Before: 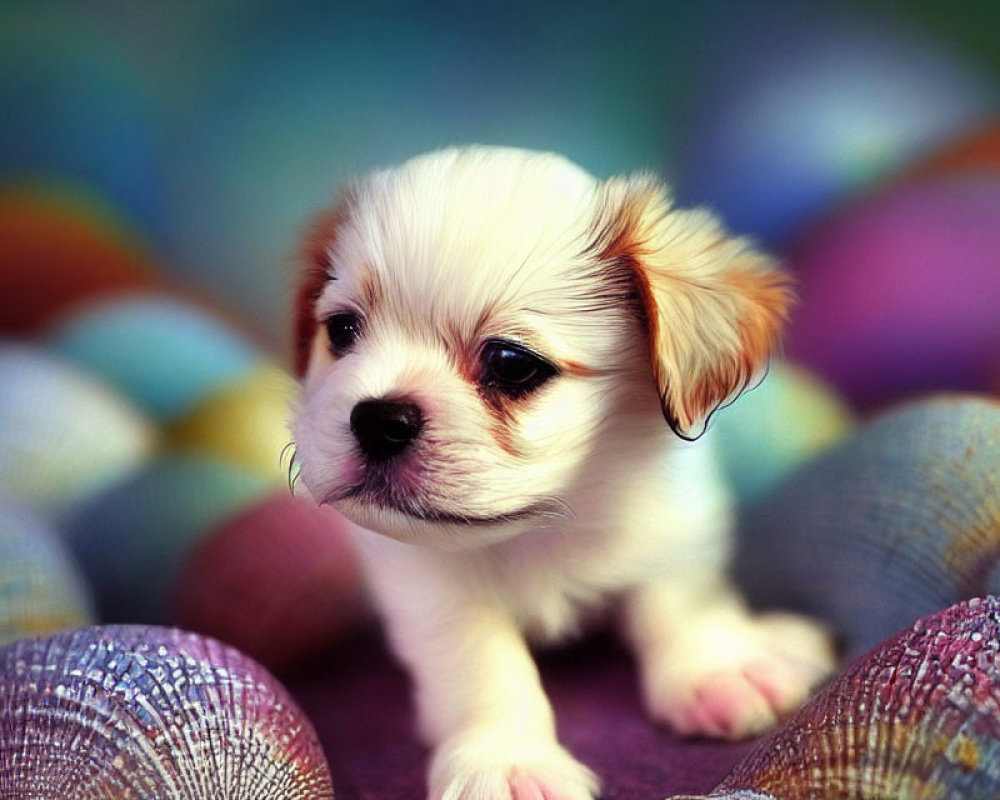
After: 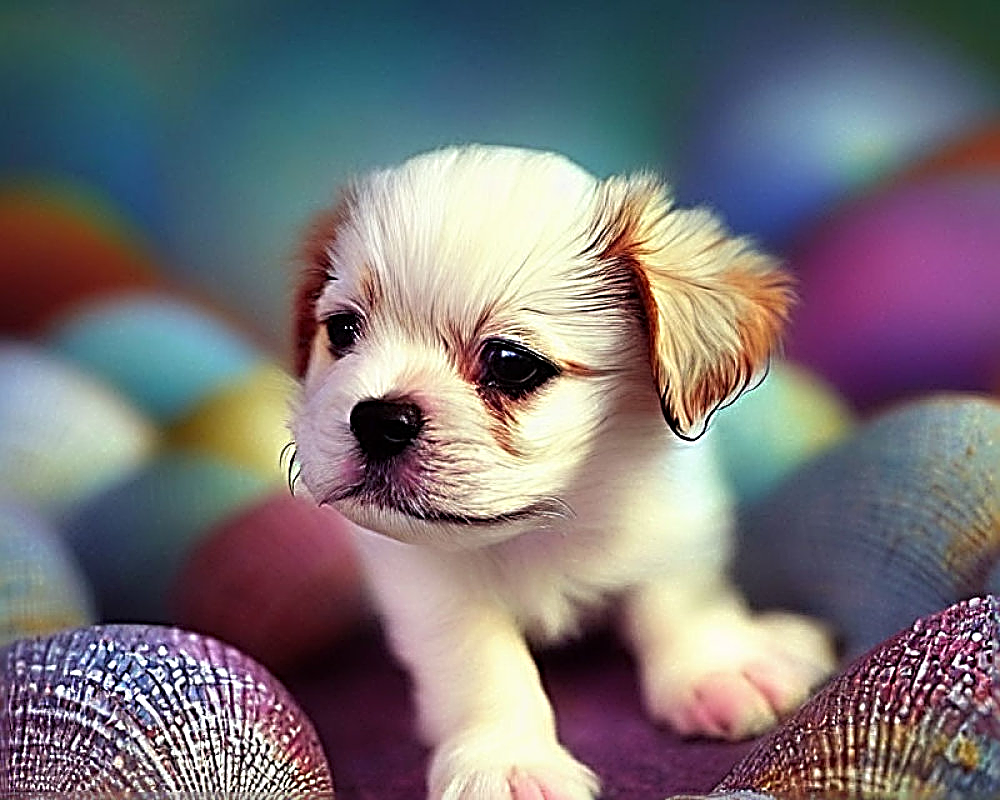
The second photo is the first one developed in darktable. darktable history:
sharpen: radius 3.155, amount 1.72
